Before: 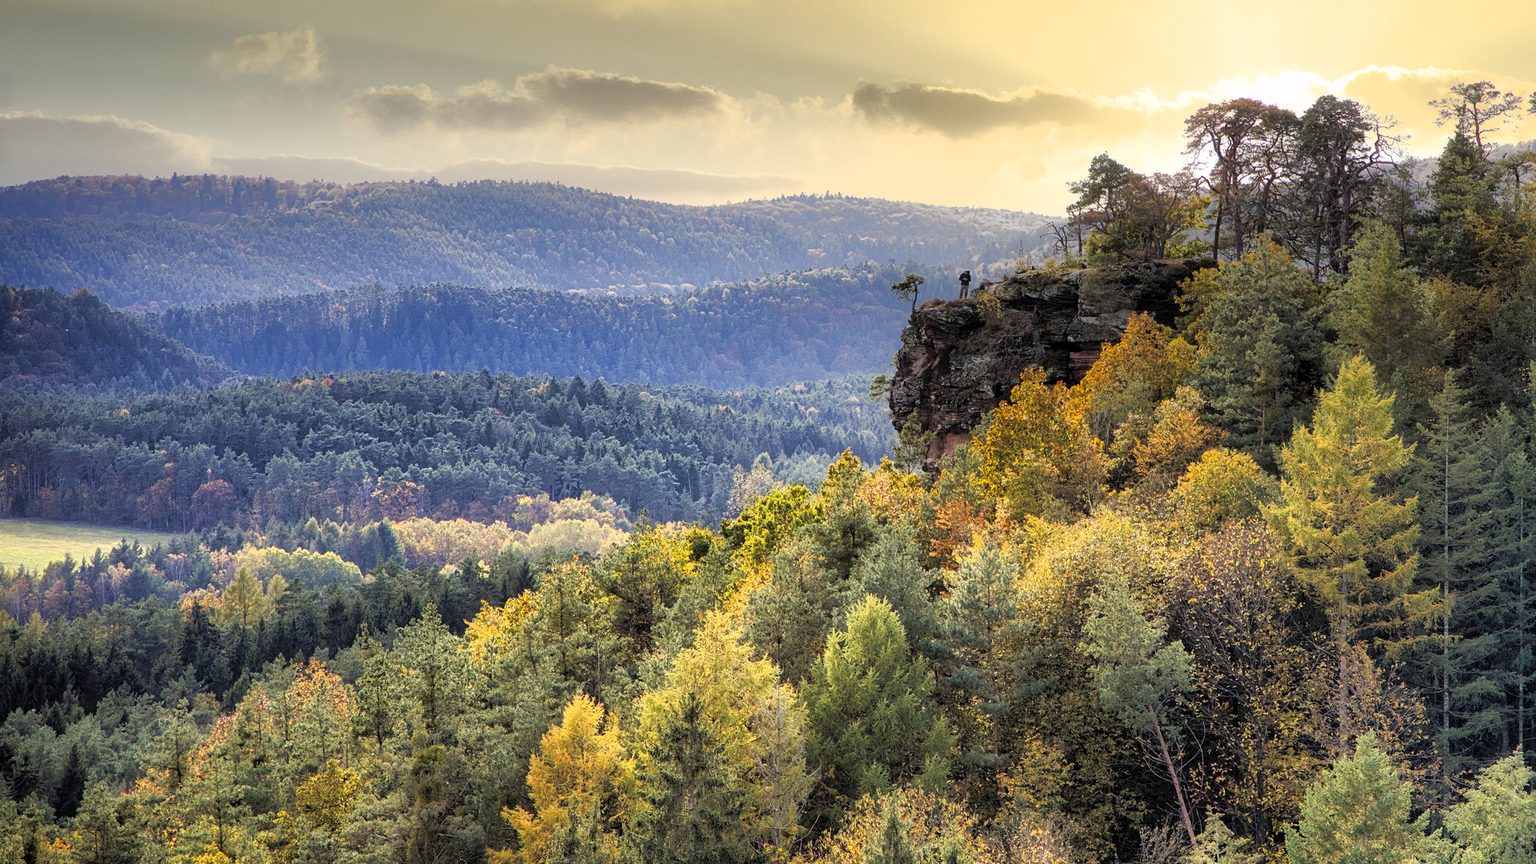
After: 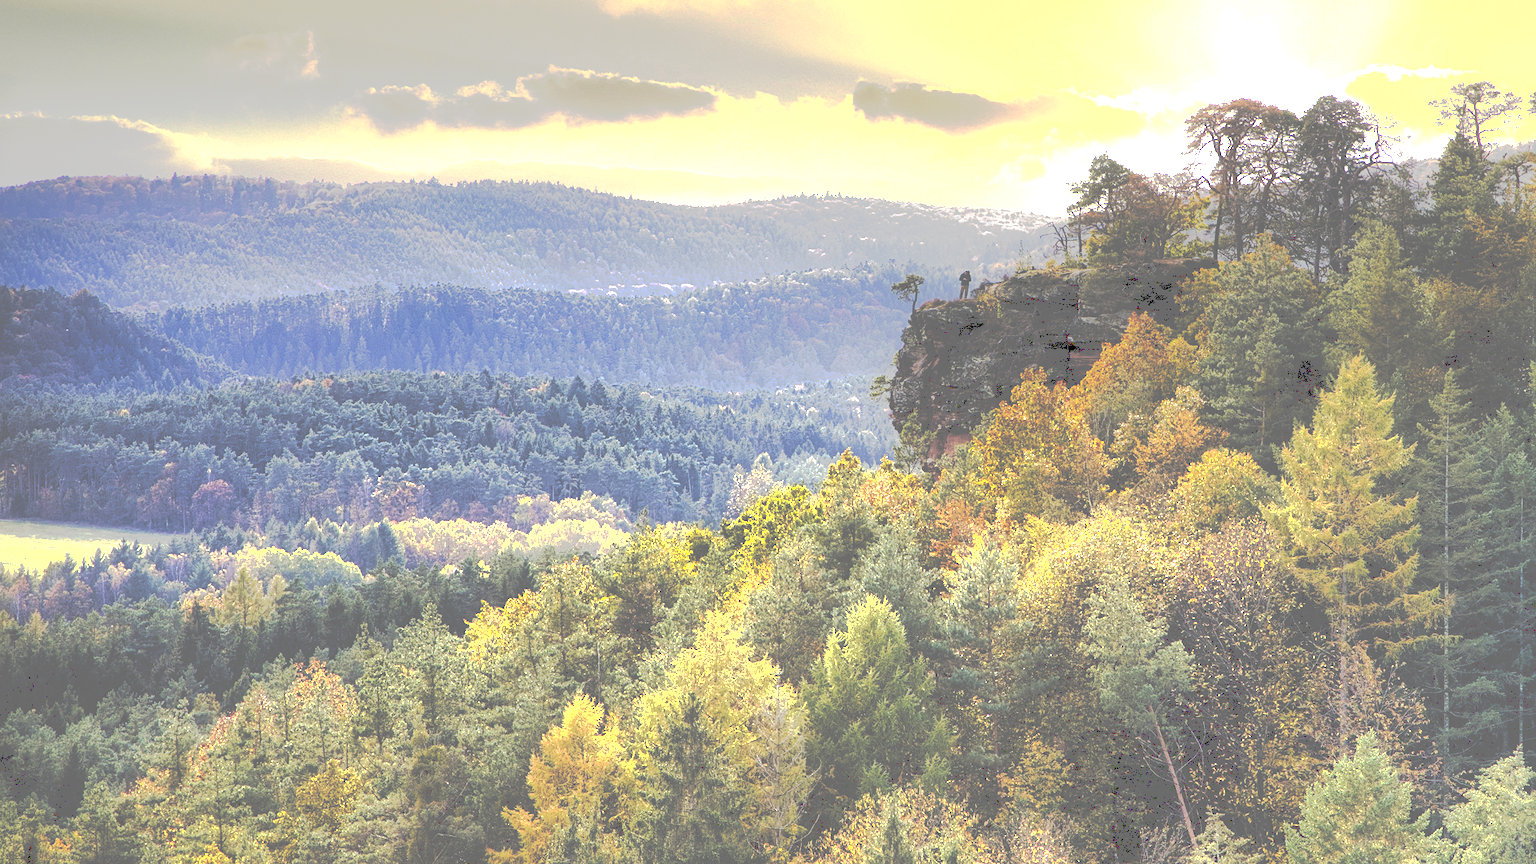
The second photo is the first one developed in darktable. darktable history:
exposure: exposure 0.785 EV, compensate highlight preservation false
tone curve: curves: ch0 [(0, 0) (0.003, 0.449) (0.011, 0.449) (0.025, 0.449) (0.044, 0.45) (0.069, 0.453) (0.1, 0.453) (0.136, 0.455) (0.177, 0.458) (0.224, 0.462) (0.277, 0.47) (0.335, 0.491) (0.399, 0.522) (0.468, 0.561) (0.543, 0.619) (0.623, 0.69) (0.709, 0.756) (0.801, 0.802) (0.898, 0.825) (1, 1)], preserve colors none
